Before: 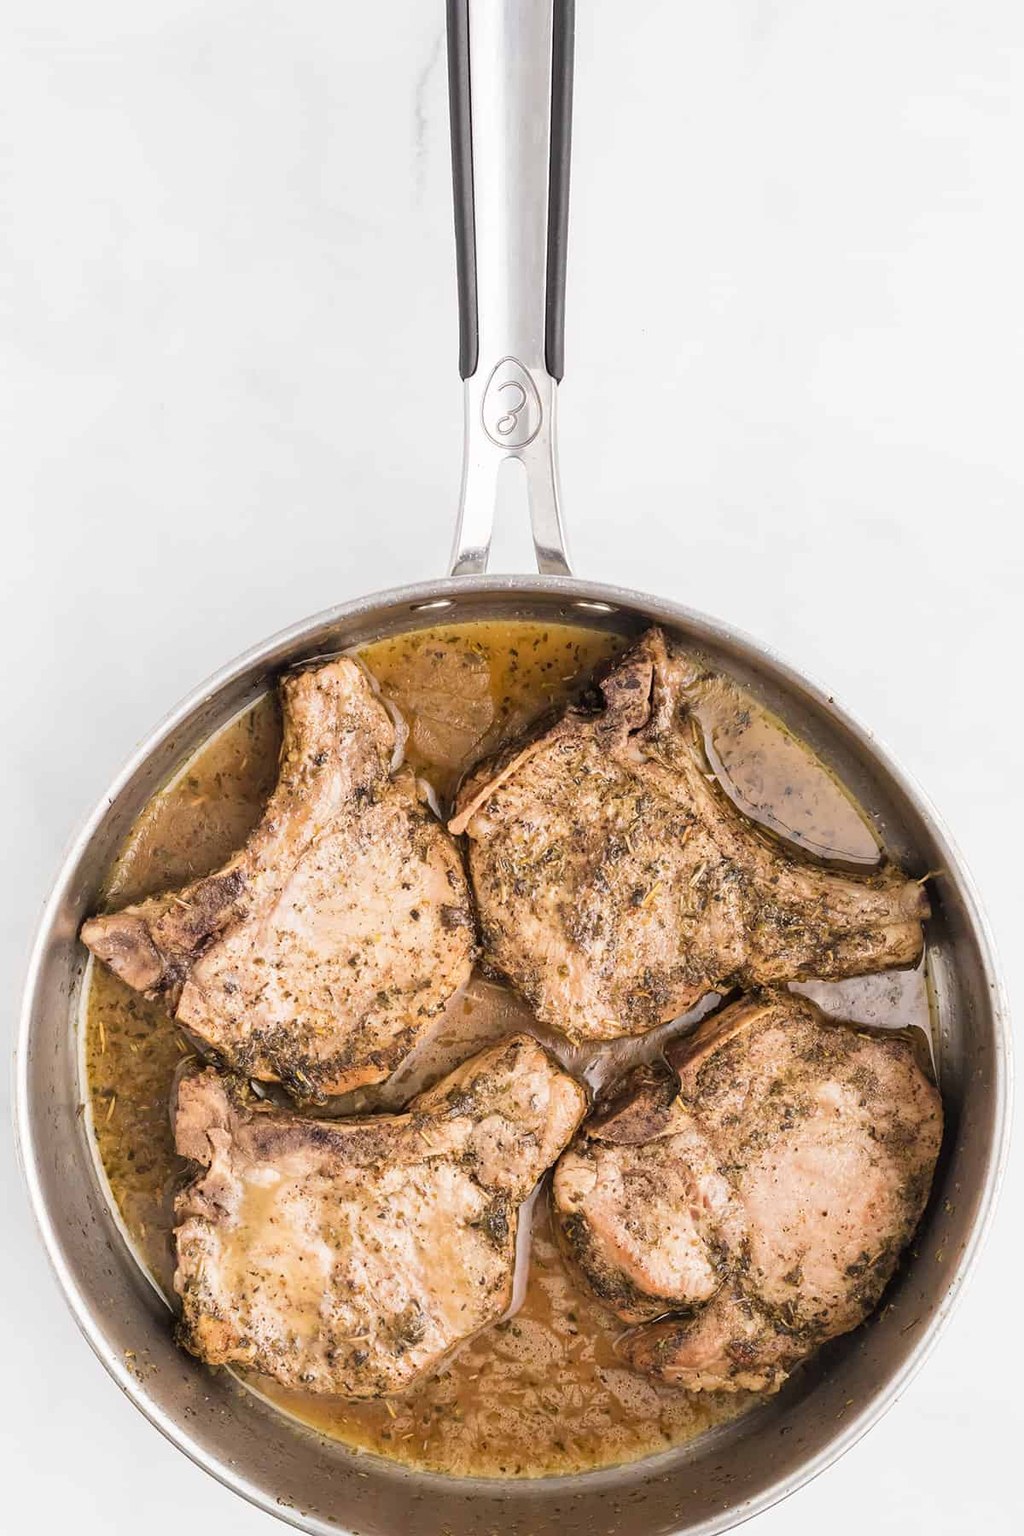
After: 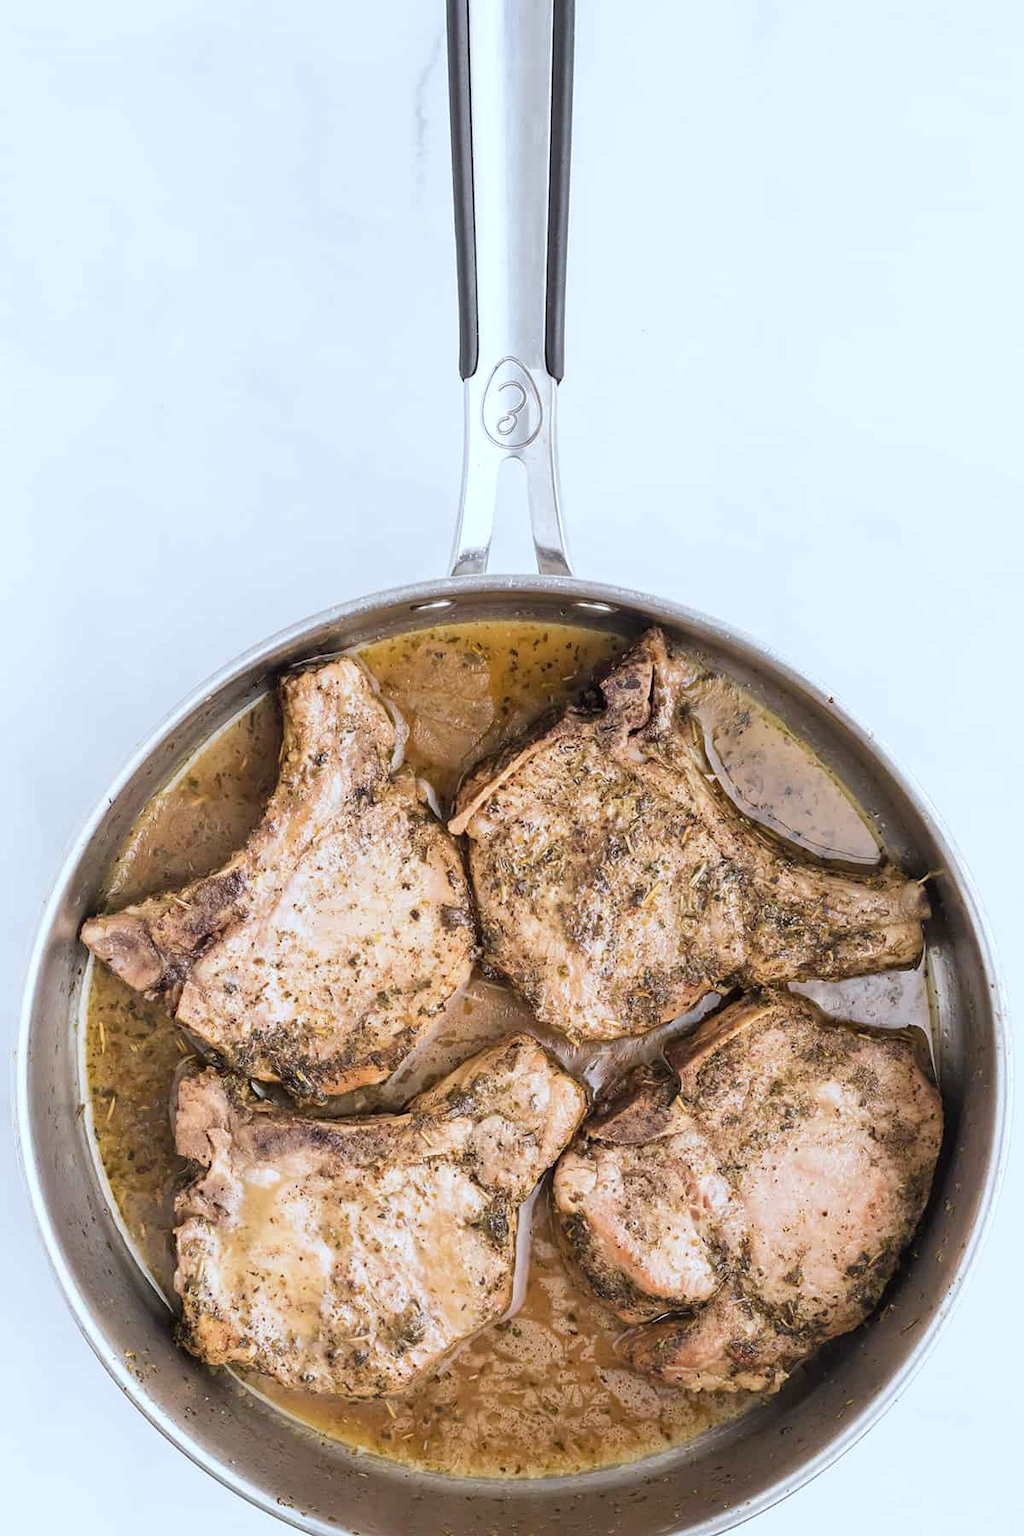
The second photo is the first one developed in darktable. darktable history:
color calibration: illuminant custom, x 0.368, y 0.373, temperature 4348.34 K
